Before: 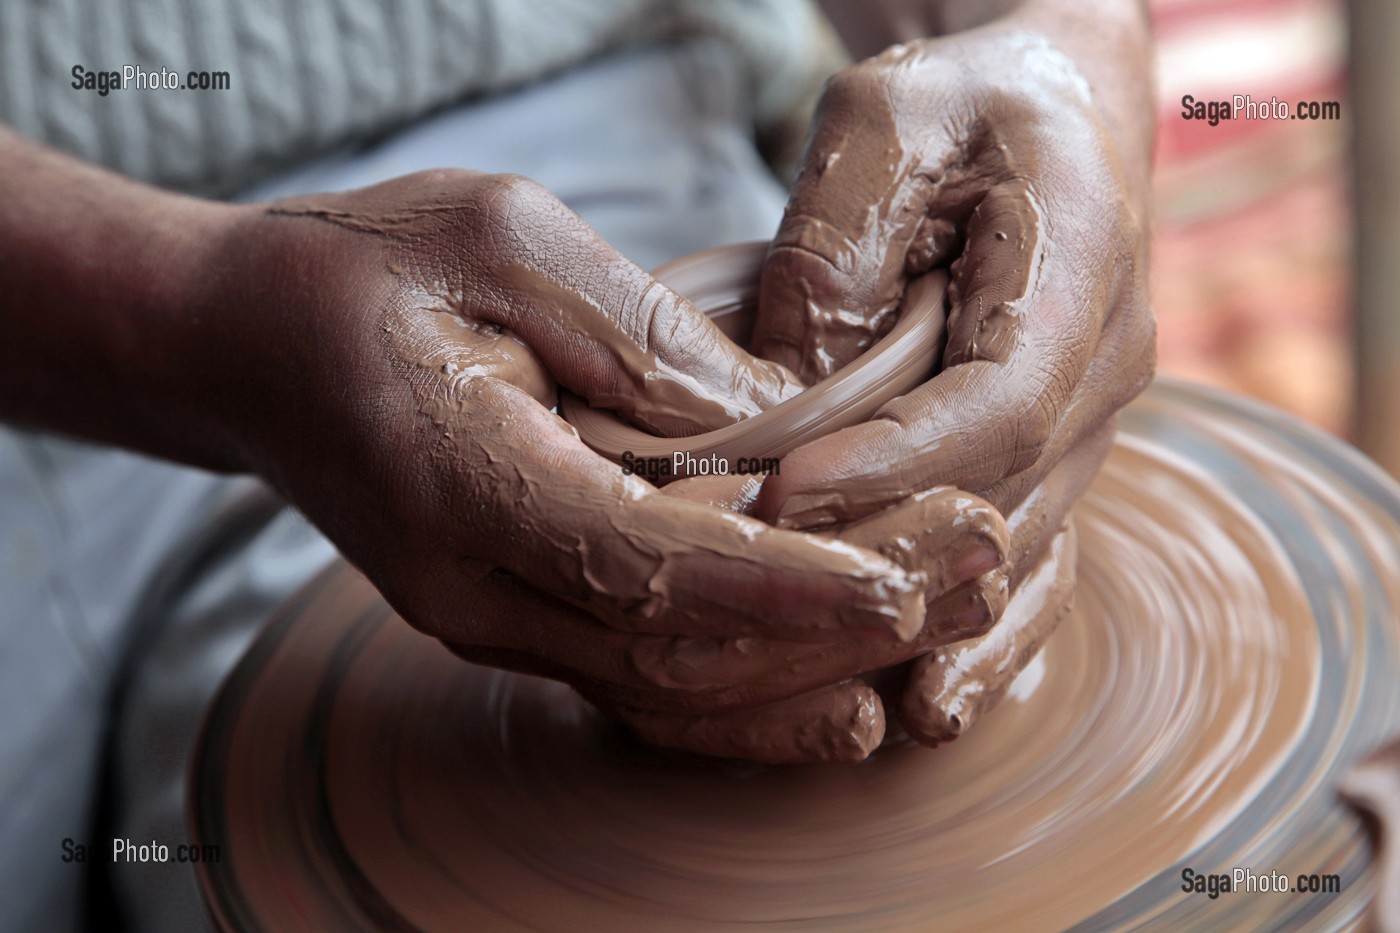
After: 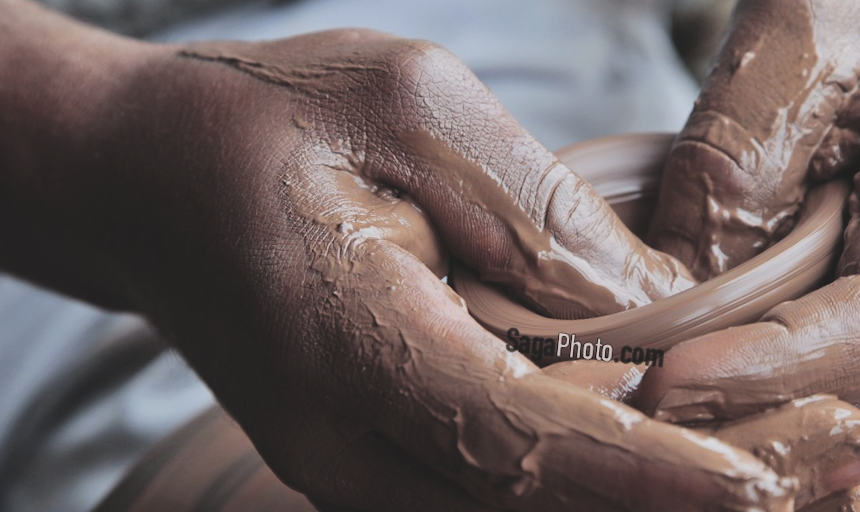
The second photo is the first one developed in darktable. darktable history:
crop and rotate: angle -5.81°, left 2.183%, top 6.972%, right 27.332%, bottom 30.039%
contrast brightness saturation: contrast -0.025, brightness -0.008, saturation 0.034
filmic rgb: black relative exposure -5.04 EV, white relative exposure 3.98 EV, hardness 2.89, contrast 1.3, highlights saturation mix -29.12%
color balance rgb: linear chroma grading › shadows -8.206%, linear chroma grading › global chroma 9.794%, perceptual saturation grading › global saturation 0.571%
exposure: black level correction -0.04, exposure 0.06 EV, compensate exposure bias true, compensate highlight preservation false
